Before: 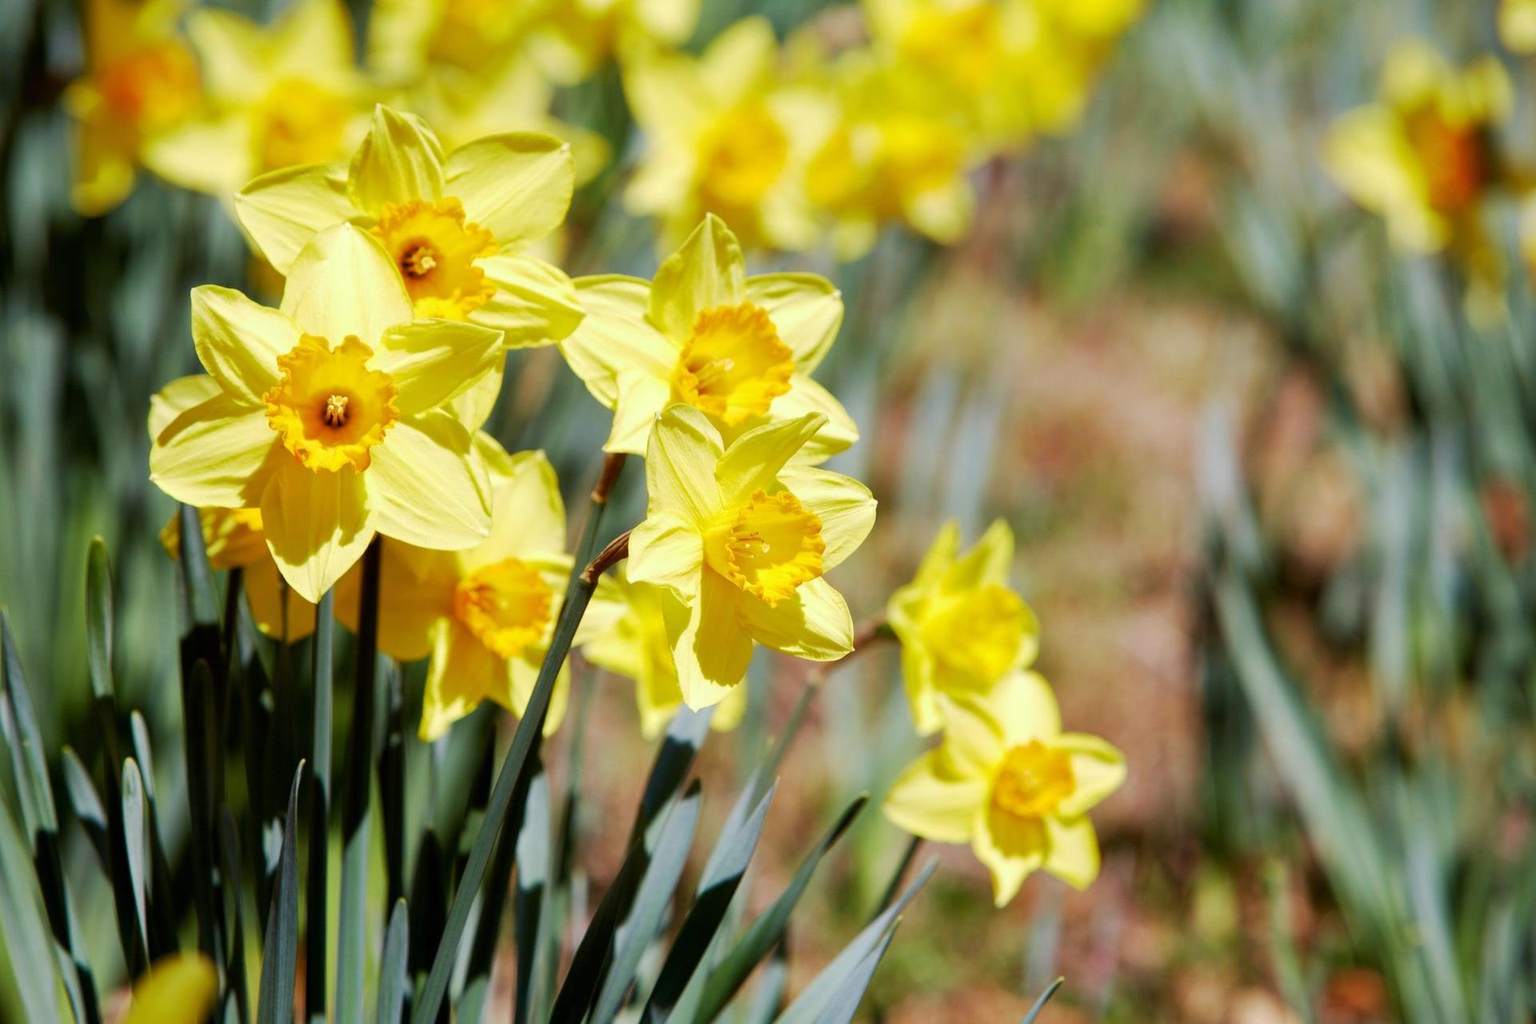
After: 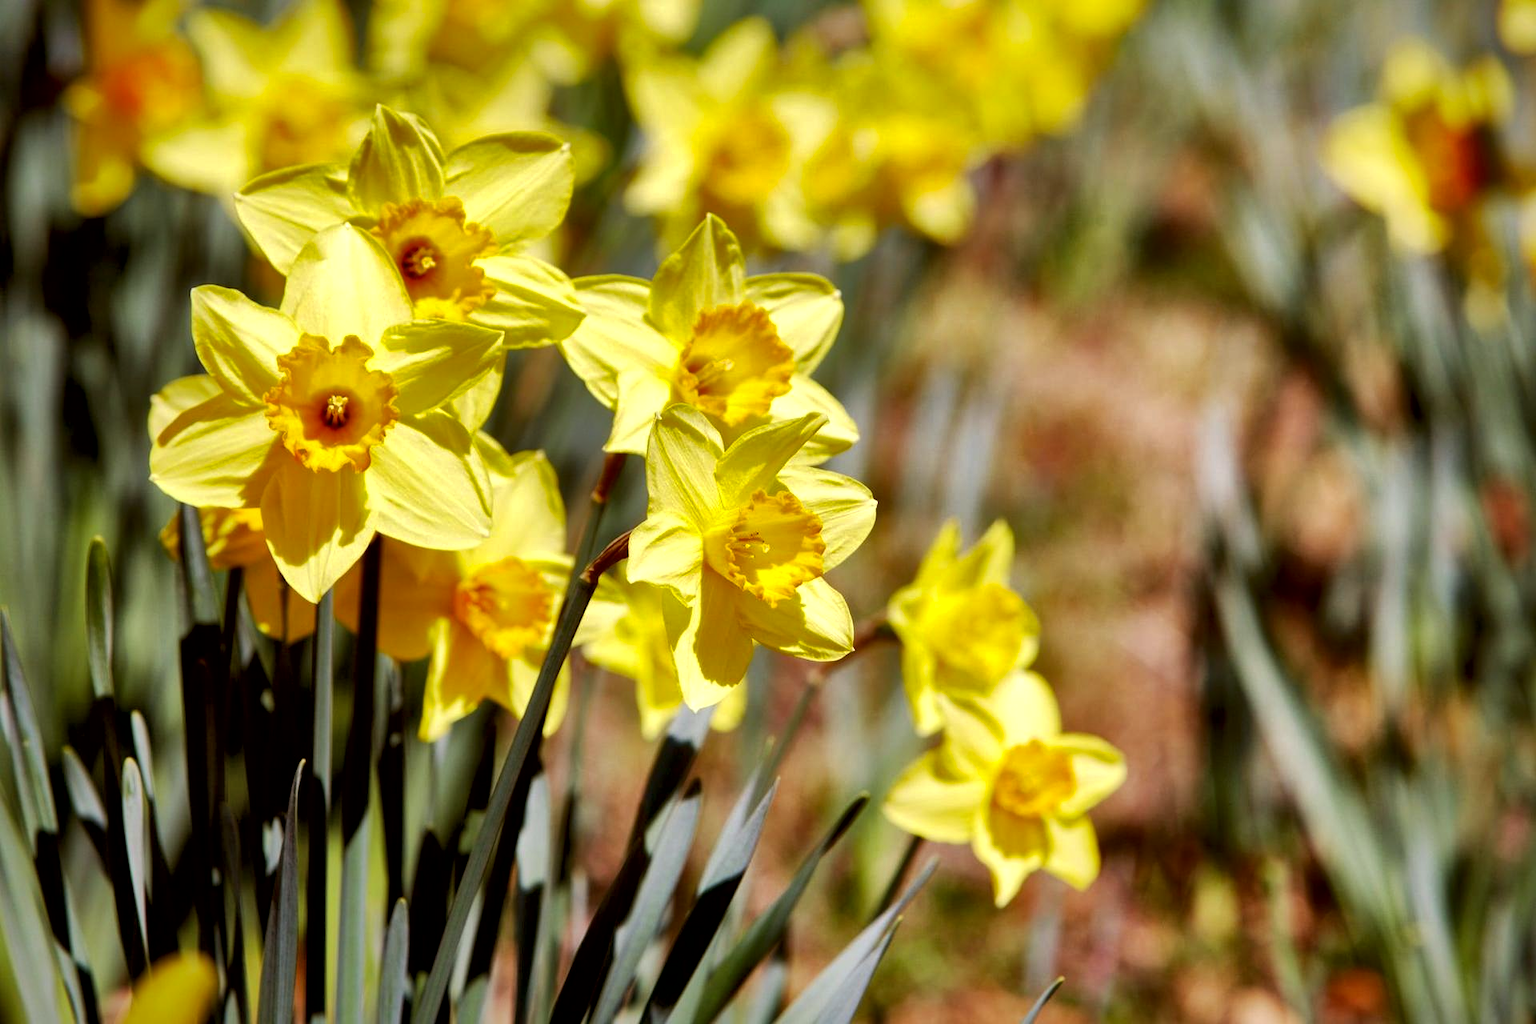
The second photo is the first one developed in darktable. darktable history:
local contrast: mode bilateral grid, contrast 100, coarseness 100, detail 165%, midtone range 0.2
rgb levels: mode RGB, independent channels, levels [[0, 0.5, 1], [0, 0.521, 1], [0, 0.536, 1]]
shadows and highlights: shadows 30
